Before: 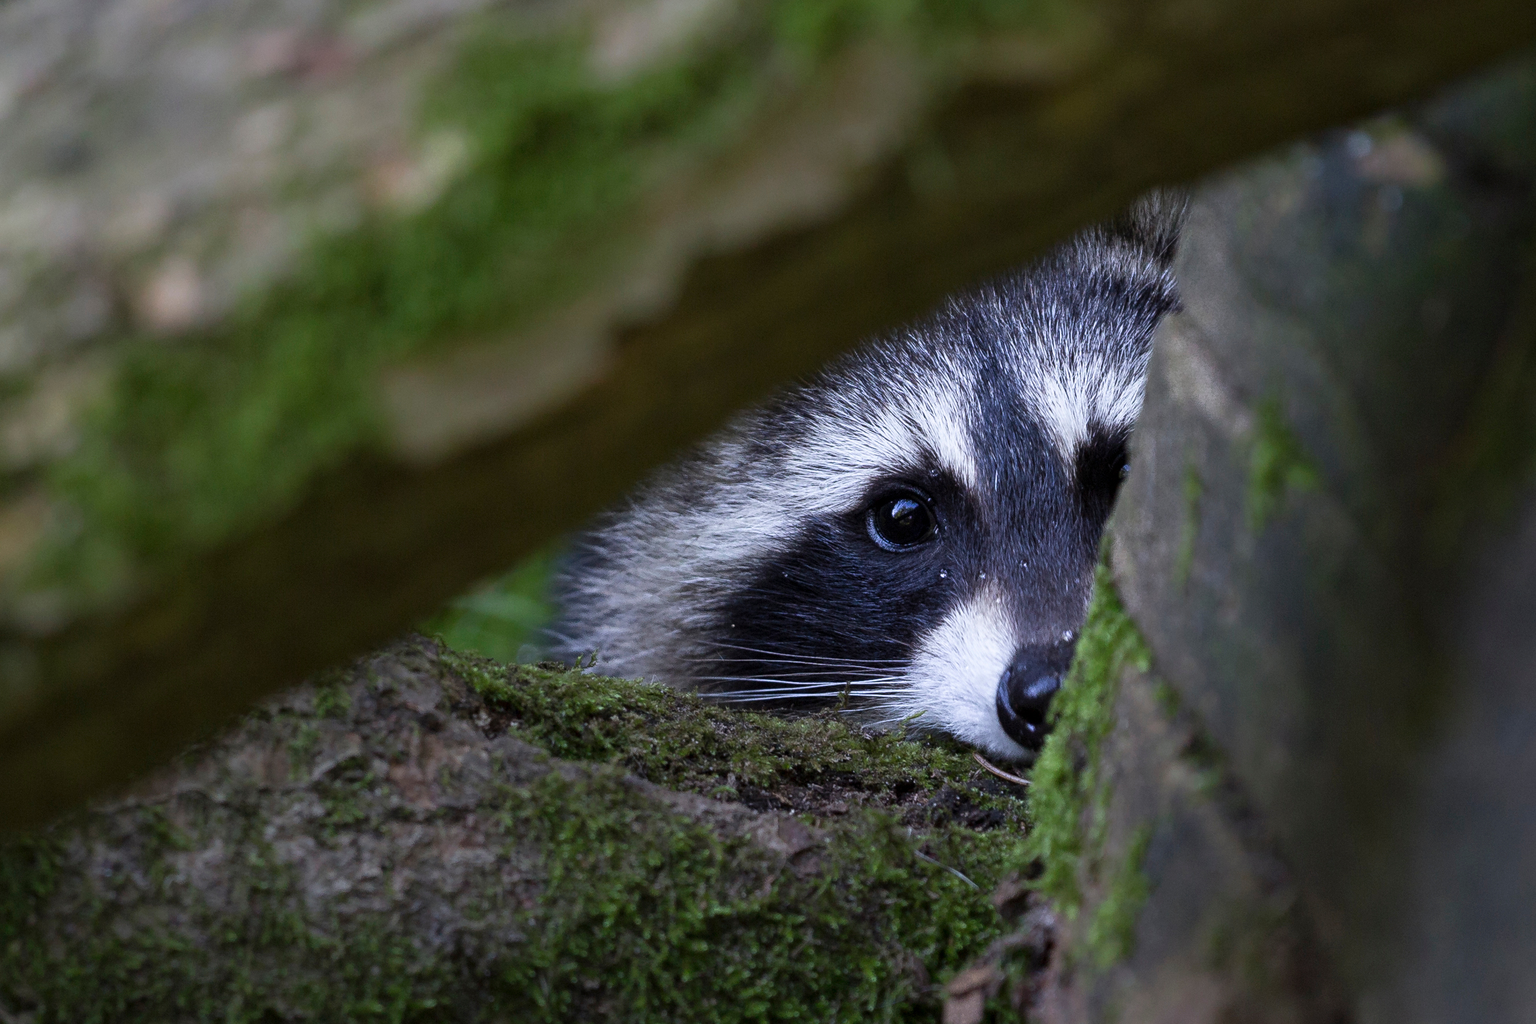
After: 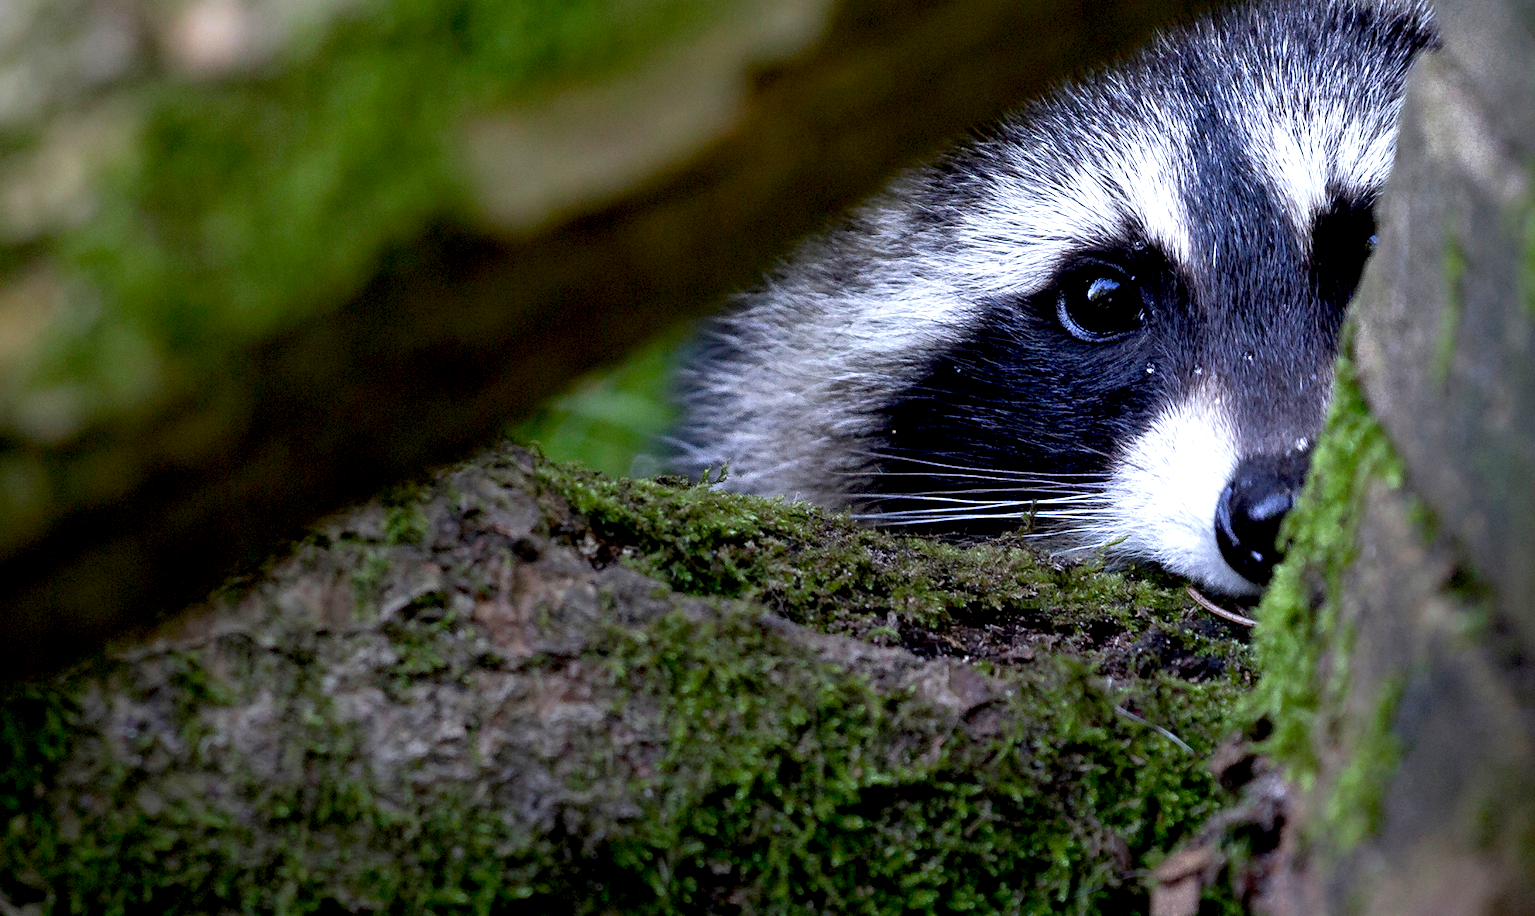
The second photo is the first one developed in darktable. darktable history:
crop: top 26.531%, right 17.959%
exposure: black level correction 0.012, exposure 0.7 EV, compensate exposure bias true, compensate highlight preservation false
